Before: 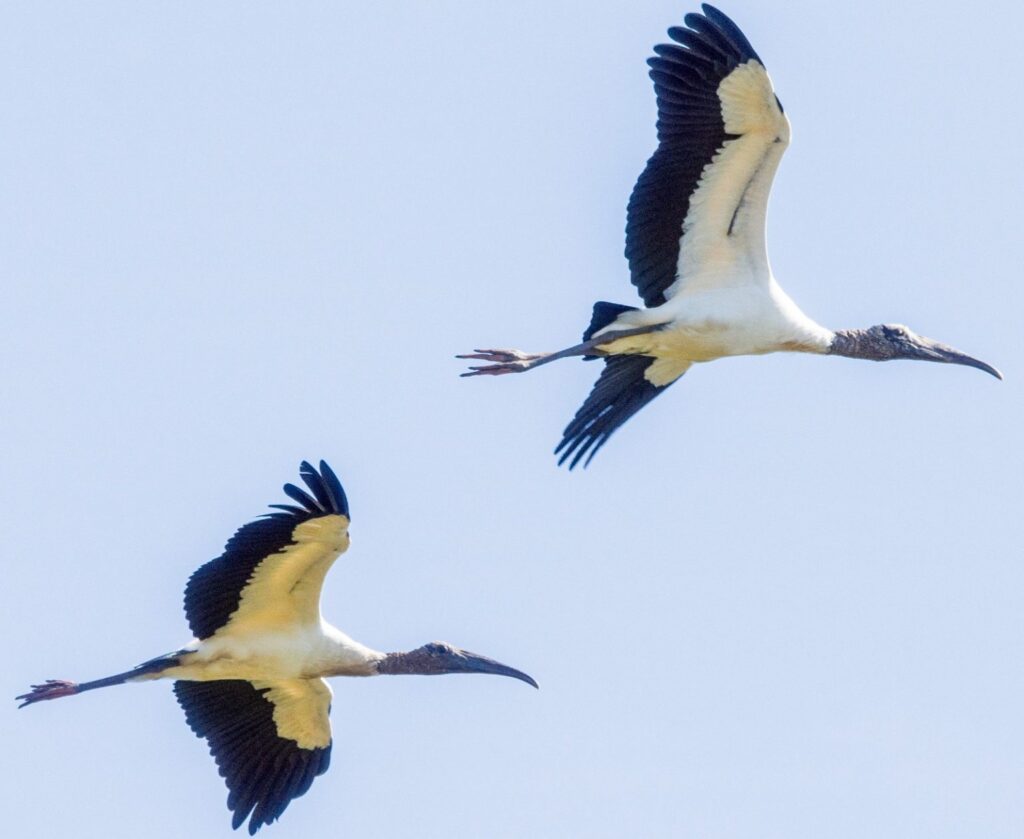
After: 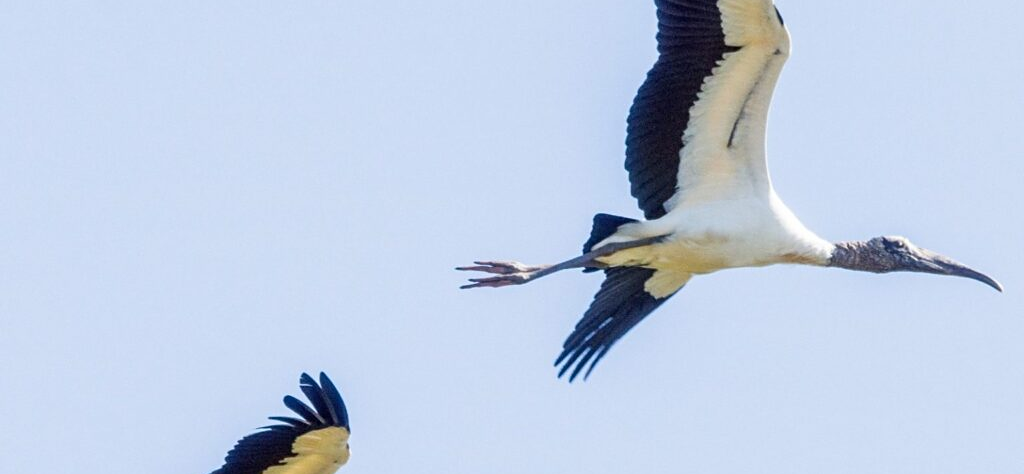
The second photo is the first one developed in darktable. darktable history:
sharpen: amount 0.203
crop and rotate: top 10.53%, bottom 32.89%
exposure: compensate highlight preservation false
